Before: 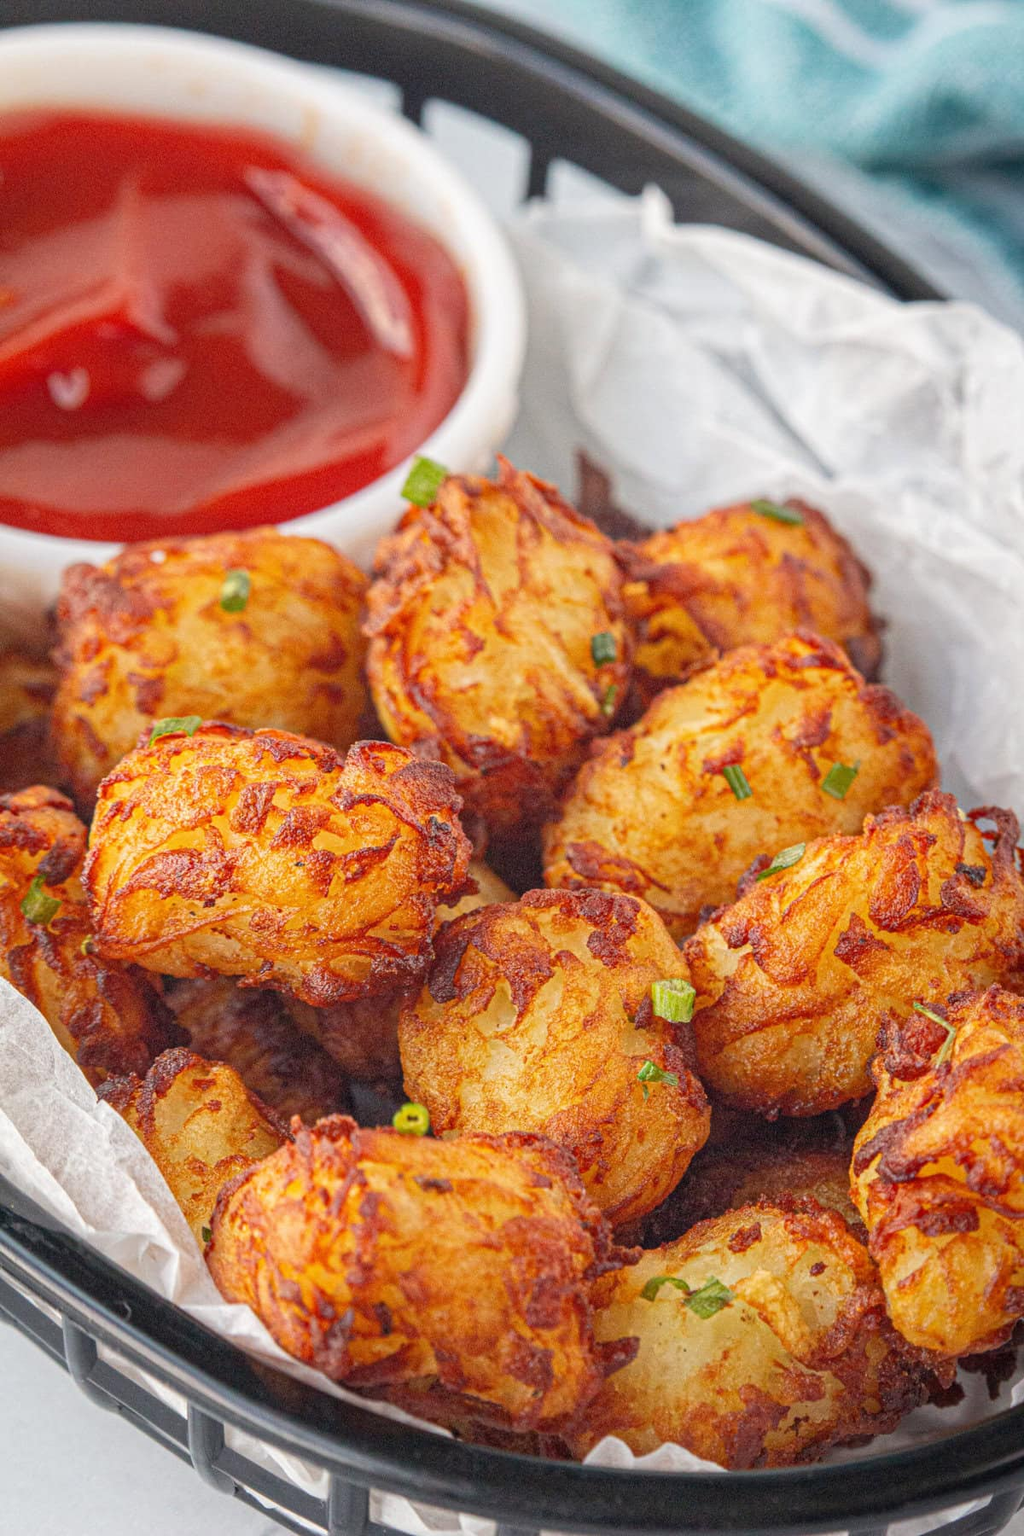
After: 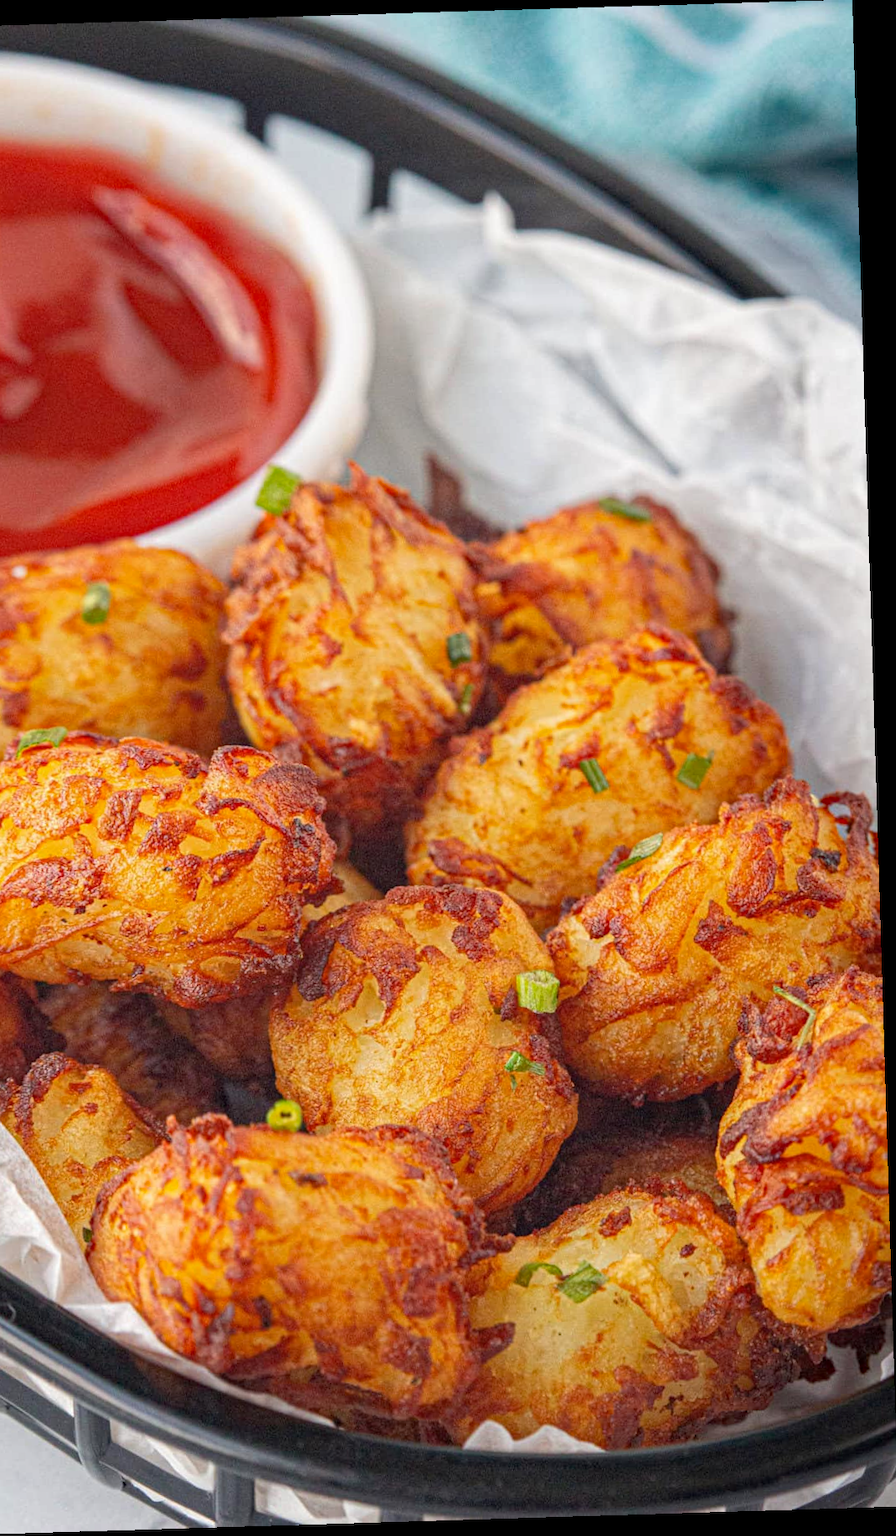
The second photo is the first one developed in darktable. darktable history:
rotate and perspective: rotation -1.75°, automatic cropping off
haze removal: compatibility mode true, adaptive false
crop and rotate: left 14.584%
